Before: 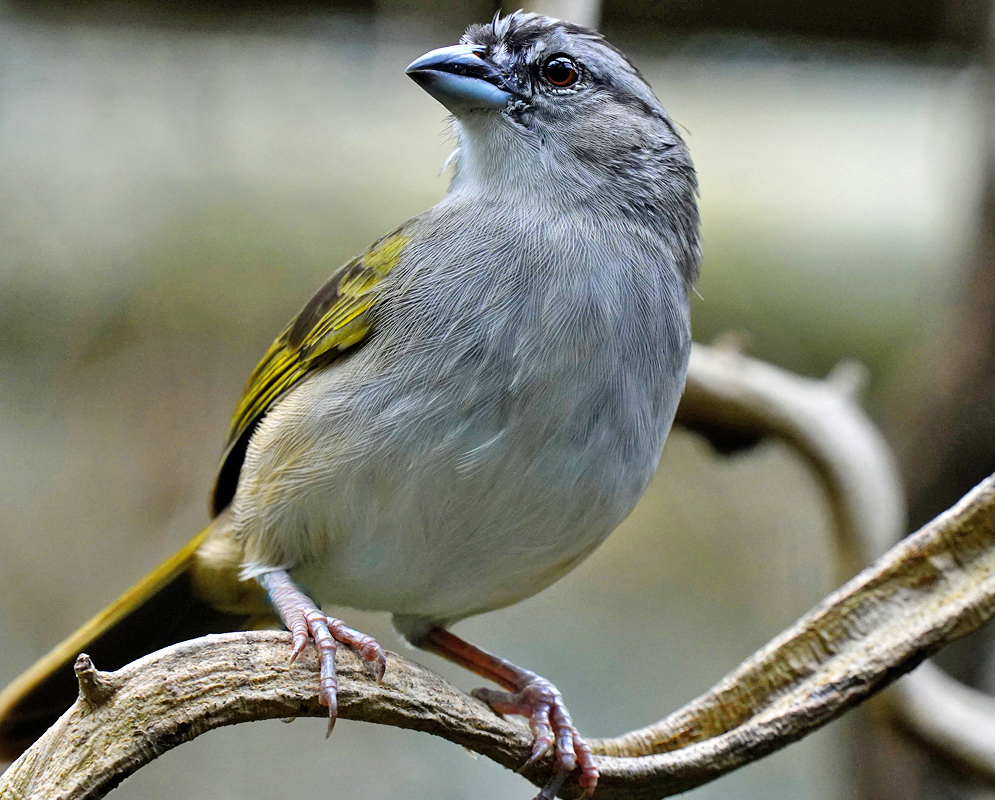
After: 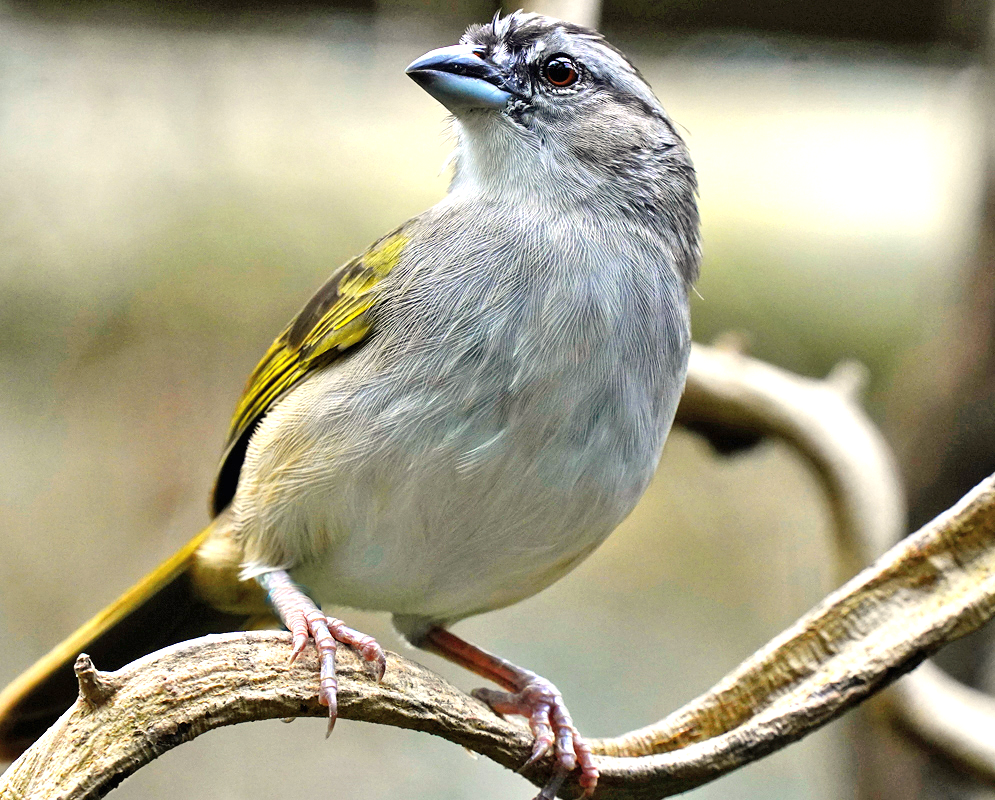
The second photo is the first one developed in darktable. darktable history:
local contrast: mode bilateral grid, contrast 15, coarseness 36, detail 105%, midtone range 0.2
white balance: red 1.045, blue 0.932
exposure: black level correction 0, exposure 0.7 EV, compensate exposure bias true, compensate highlight preservation false
